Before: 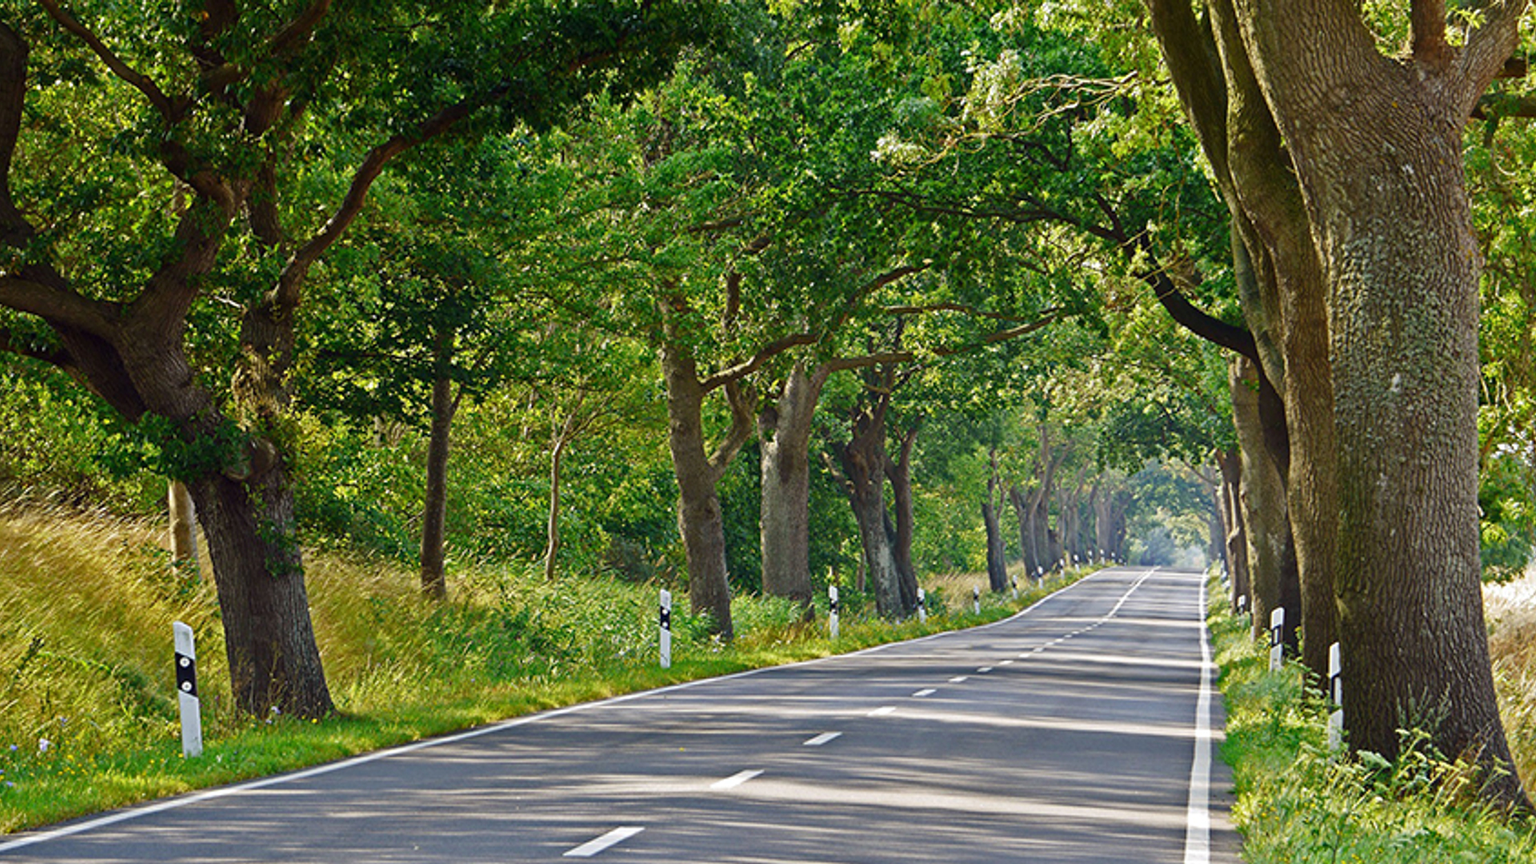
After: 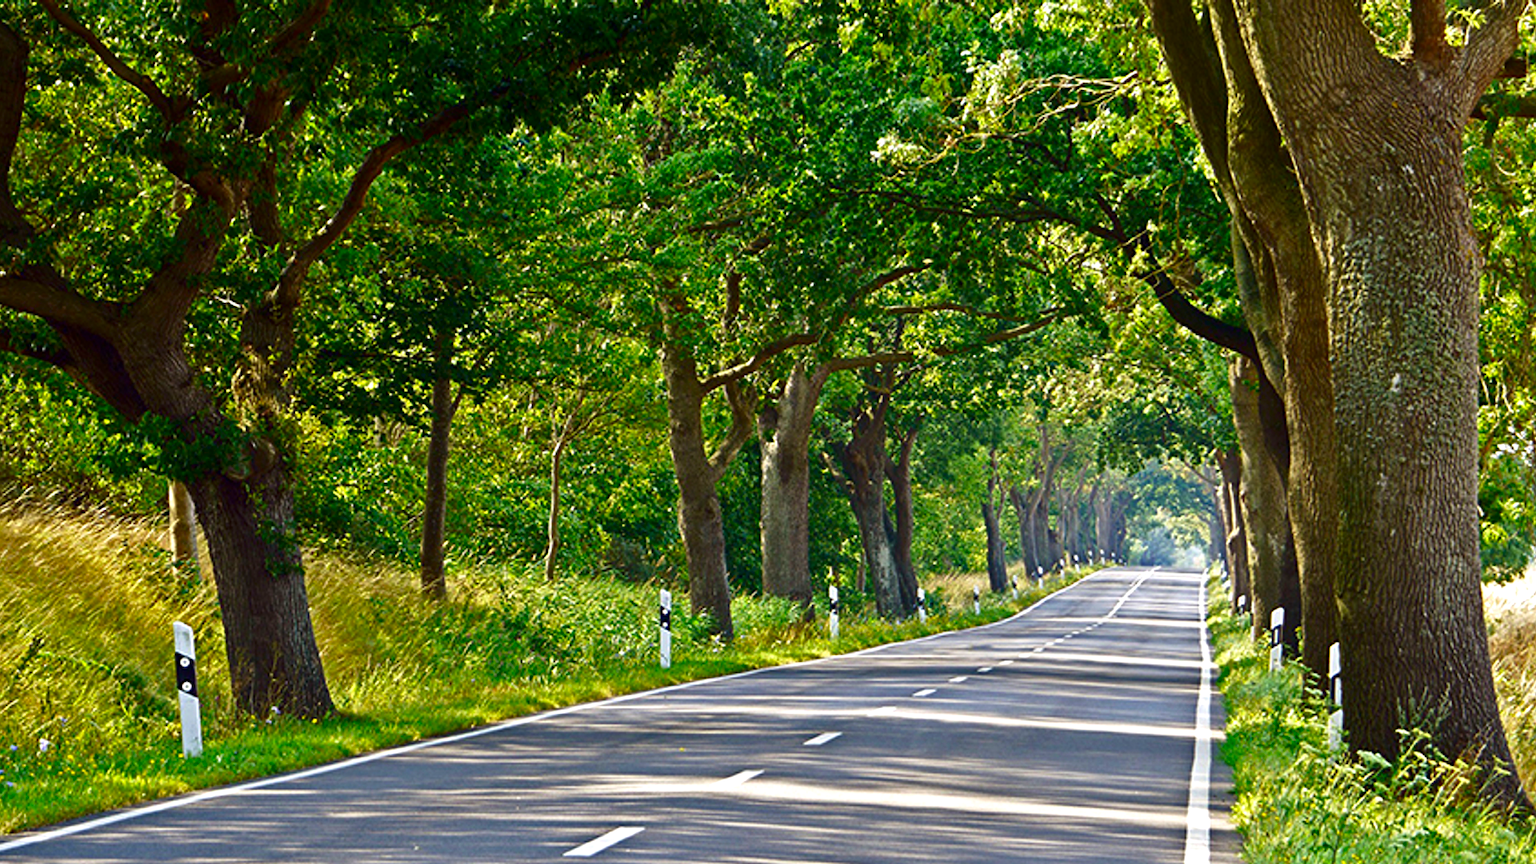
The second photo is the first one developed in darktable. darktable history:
contrast brightness saturation: contrast 0.066, brightness -0.139, saturation 0.113
exposure: black level correction 0.001, exposure 0.498 EV, compensate highlight preservation false
velvia: strength 15.19%
